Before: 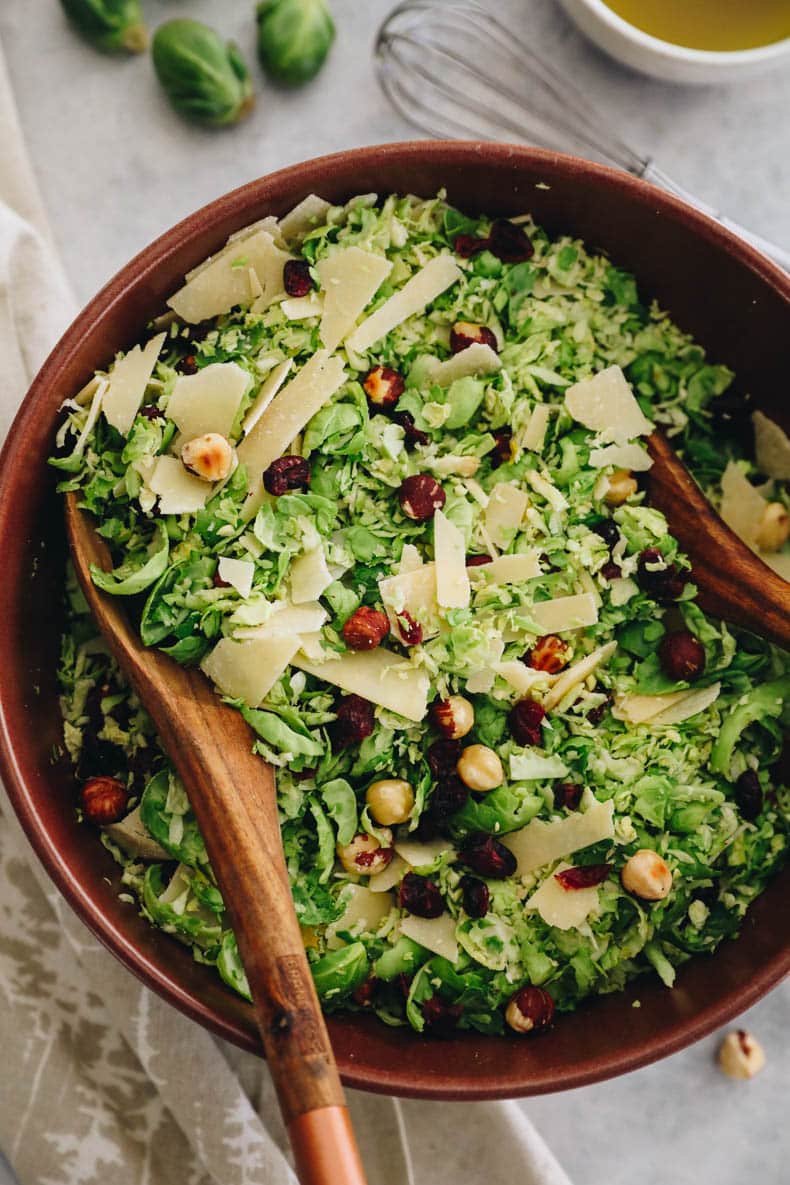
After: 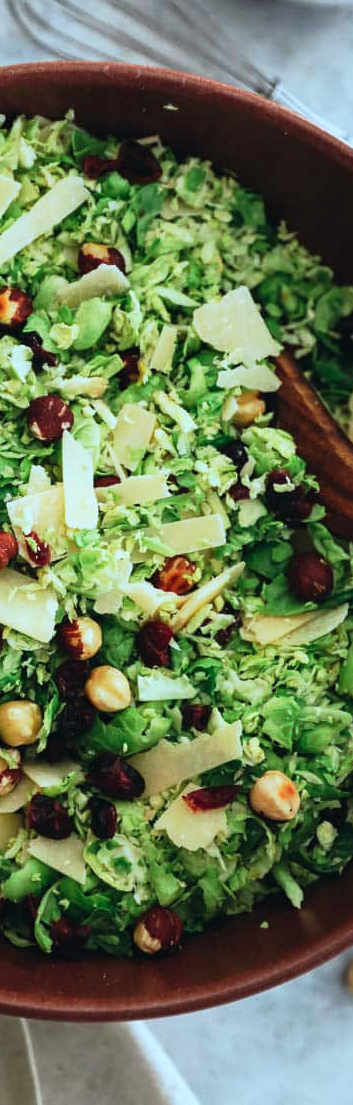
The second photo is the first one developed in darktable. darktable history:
crop: left 47.159%, top 6.677%, right 8.091%
base curve: curves: ch0 [(0, 0) (0.257, 0.25) (0.482, 0.586) (0.757, 0.871) (1, 1)], preserve colors none
color correction: highlights a* -11.47, highlights b* -15.59
